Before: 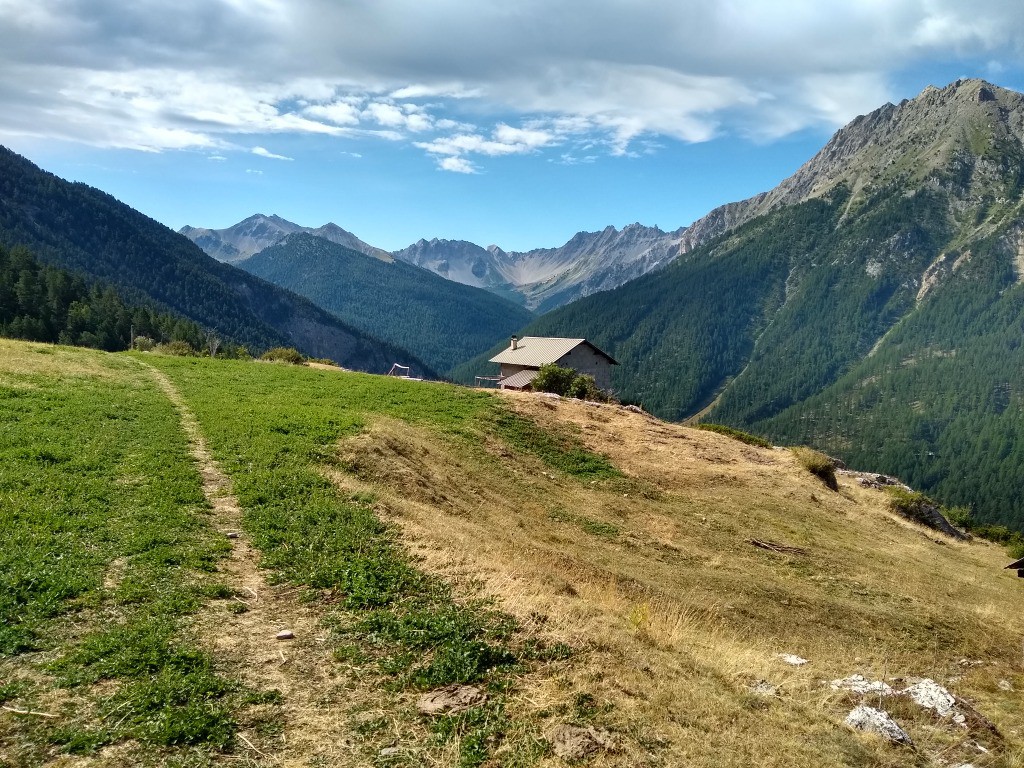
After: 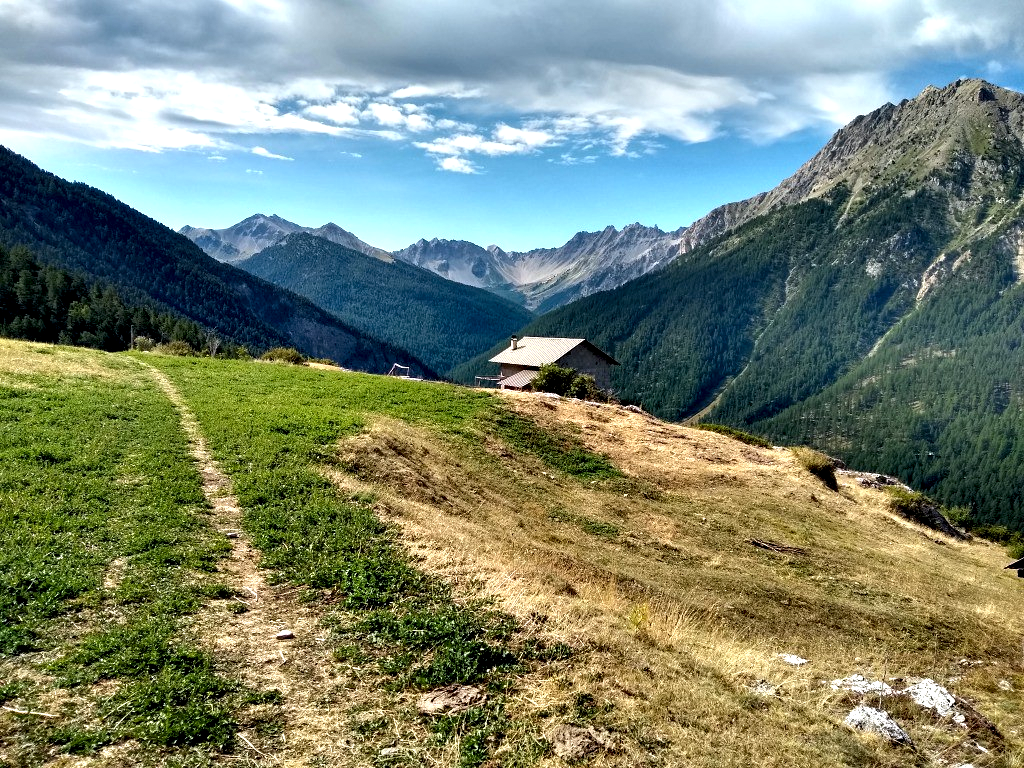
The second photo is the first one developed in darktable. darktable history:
local contrast: highlights 104%, shadows 98%, detail 119%, midtone range 0.2
contrast equalizer: y [[0.6 ×6], [0.55 ×6], [0 ×6], [0 ×6], [0 ×6]]
